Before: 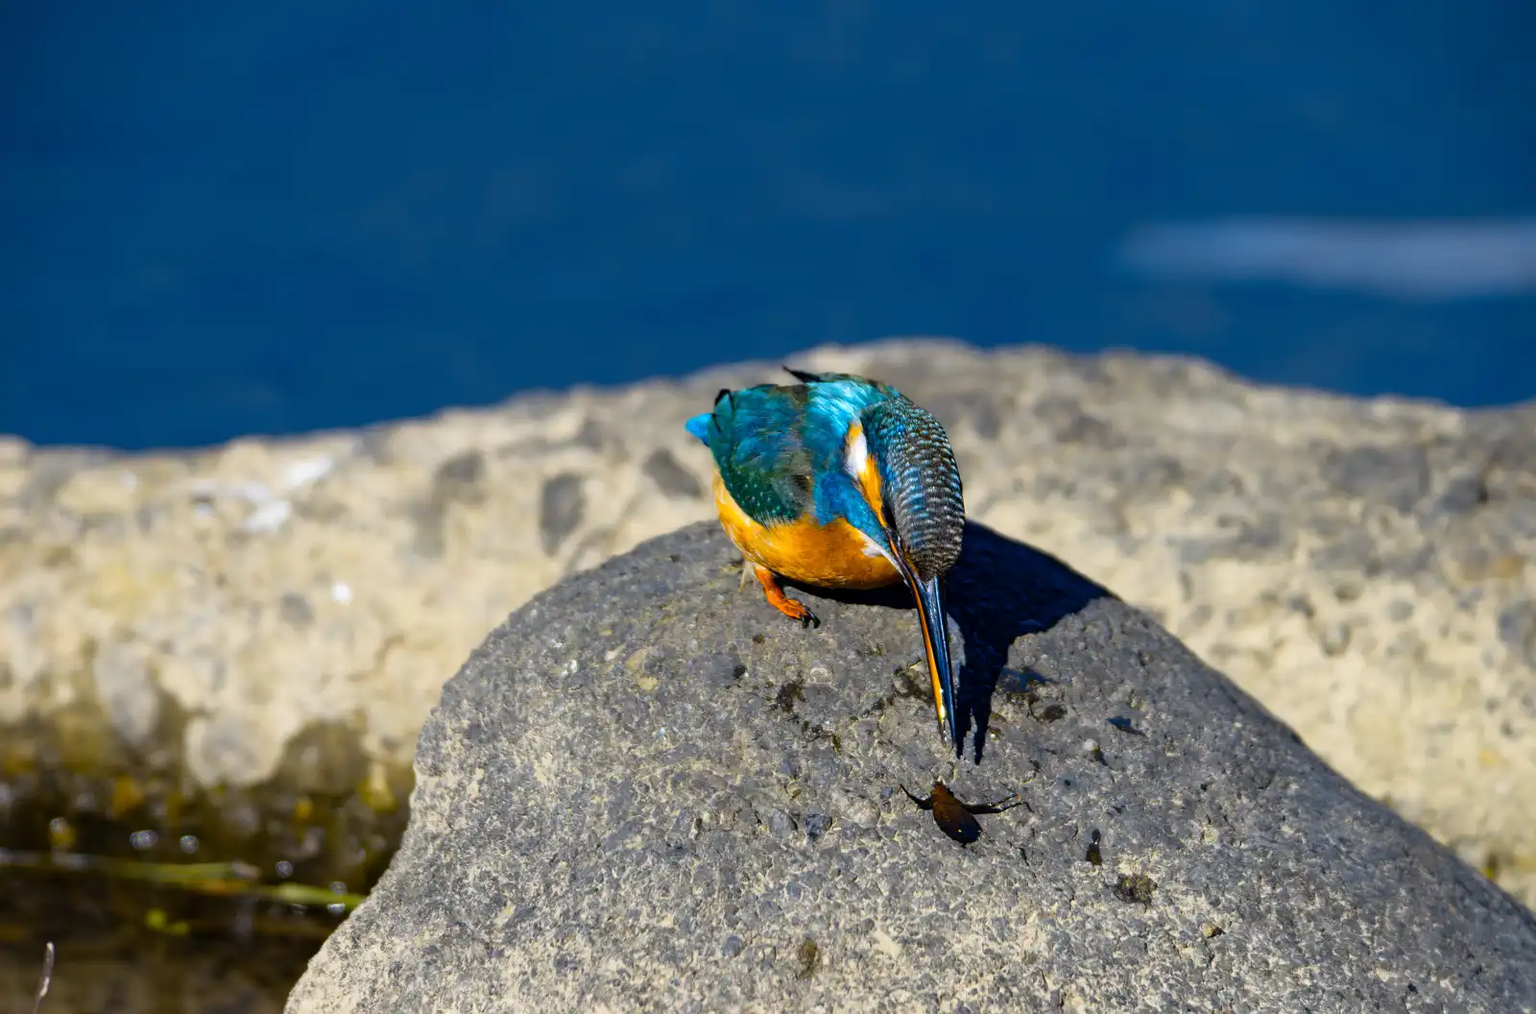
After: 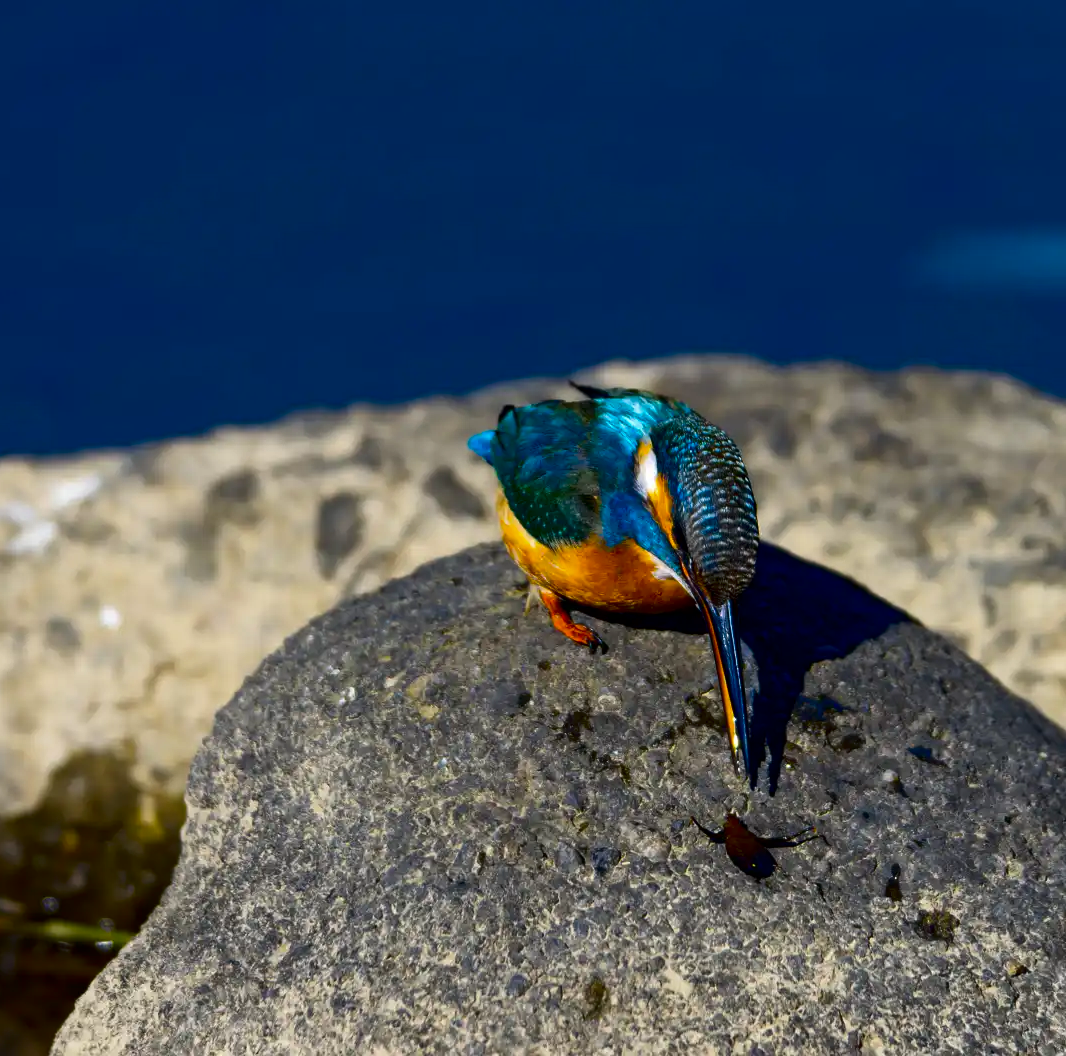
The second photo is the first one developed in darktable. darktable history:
crop: left 15.419%, right 17.914%
contrast brightness saturation: contrast 0.1, brightness -0.26, saturation 0.14
